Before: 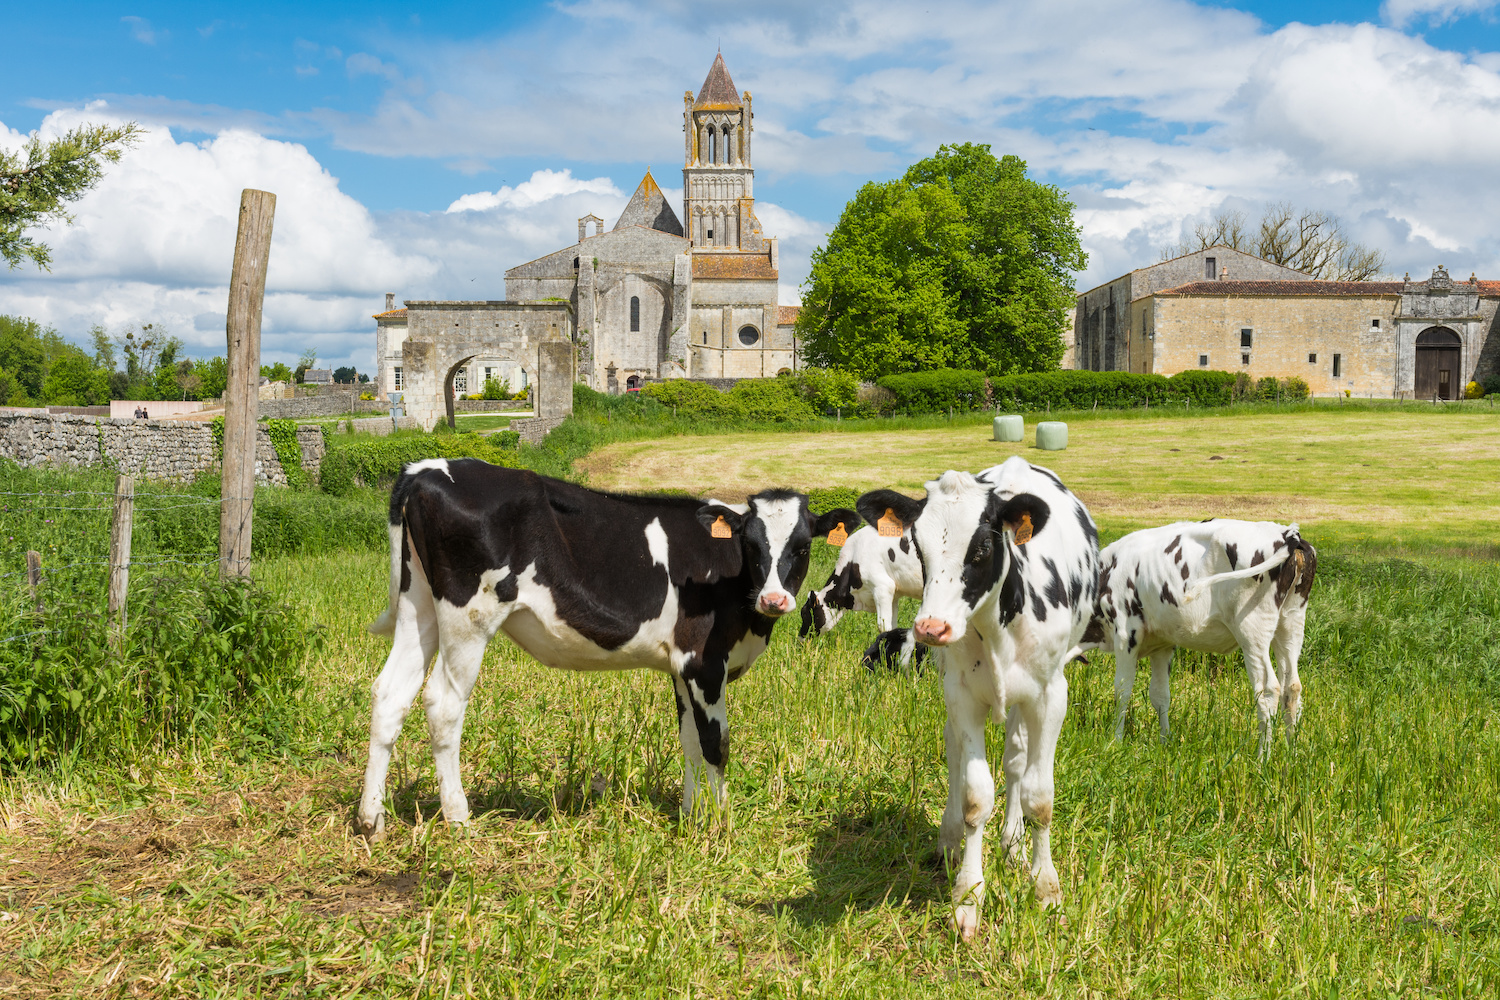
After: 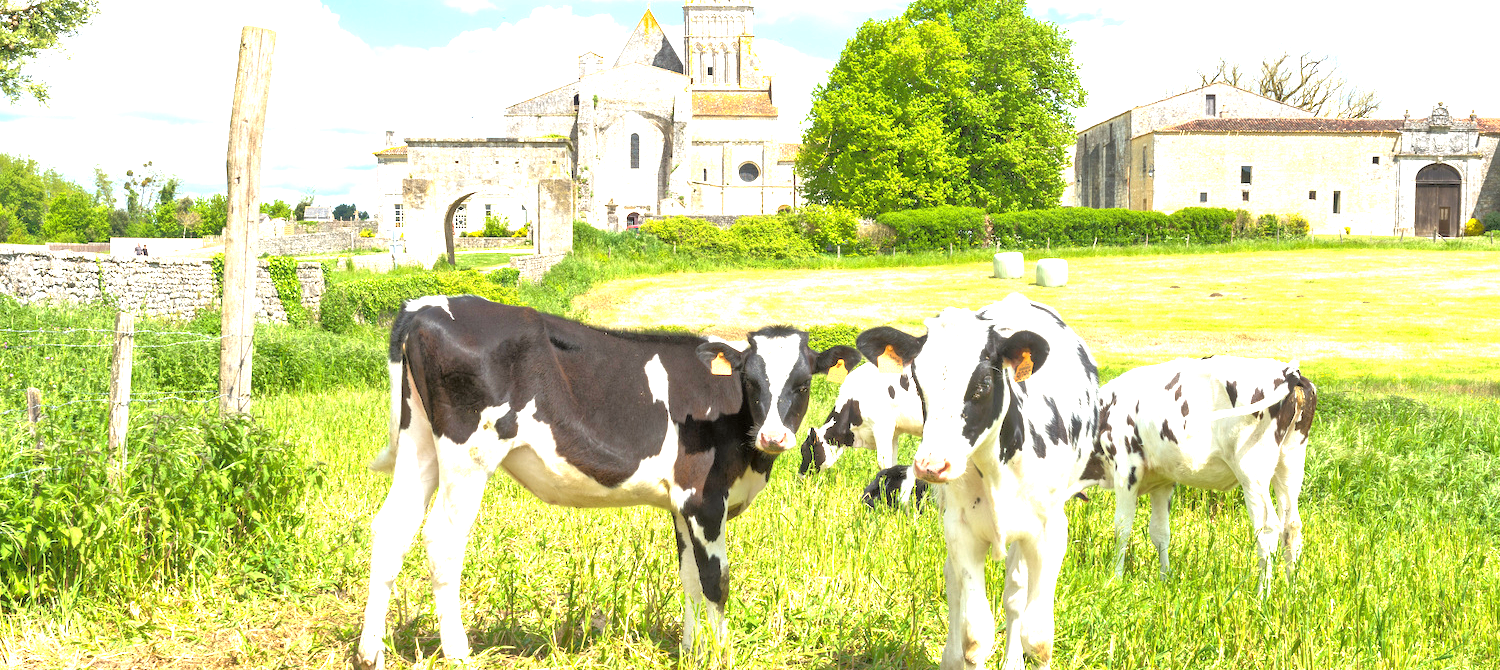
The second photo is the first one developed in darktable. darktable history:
exposure: black level correction 0, exposure 1.619 EV, compensate exposure bias true, compensate highlight preservation false
tone equalizer: -7 EV 0.154 EV, -6 EV 0.631 EV, -5 EV 1.18 EV, -4 EV 1.32 EV, -3 EV 1.12 EV, -2 EV 0.6 EV, -1 EV 0.164 EV
crop: top 16.304%, bottom 16.678%
